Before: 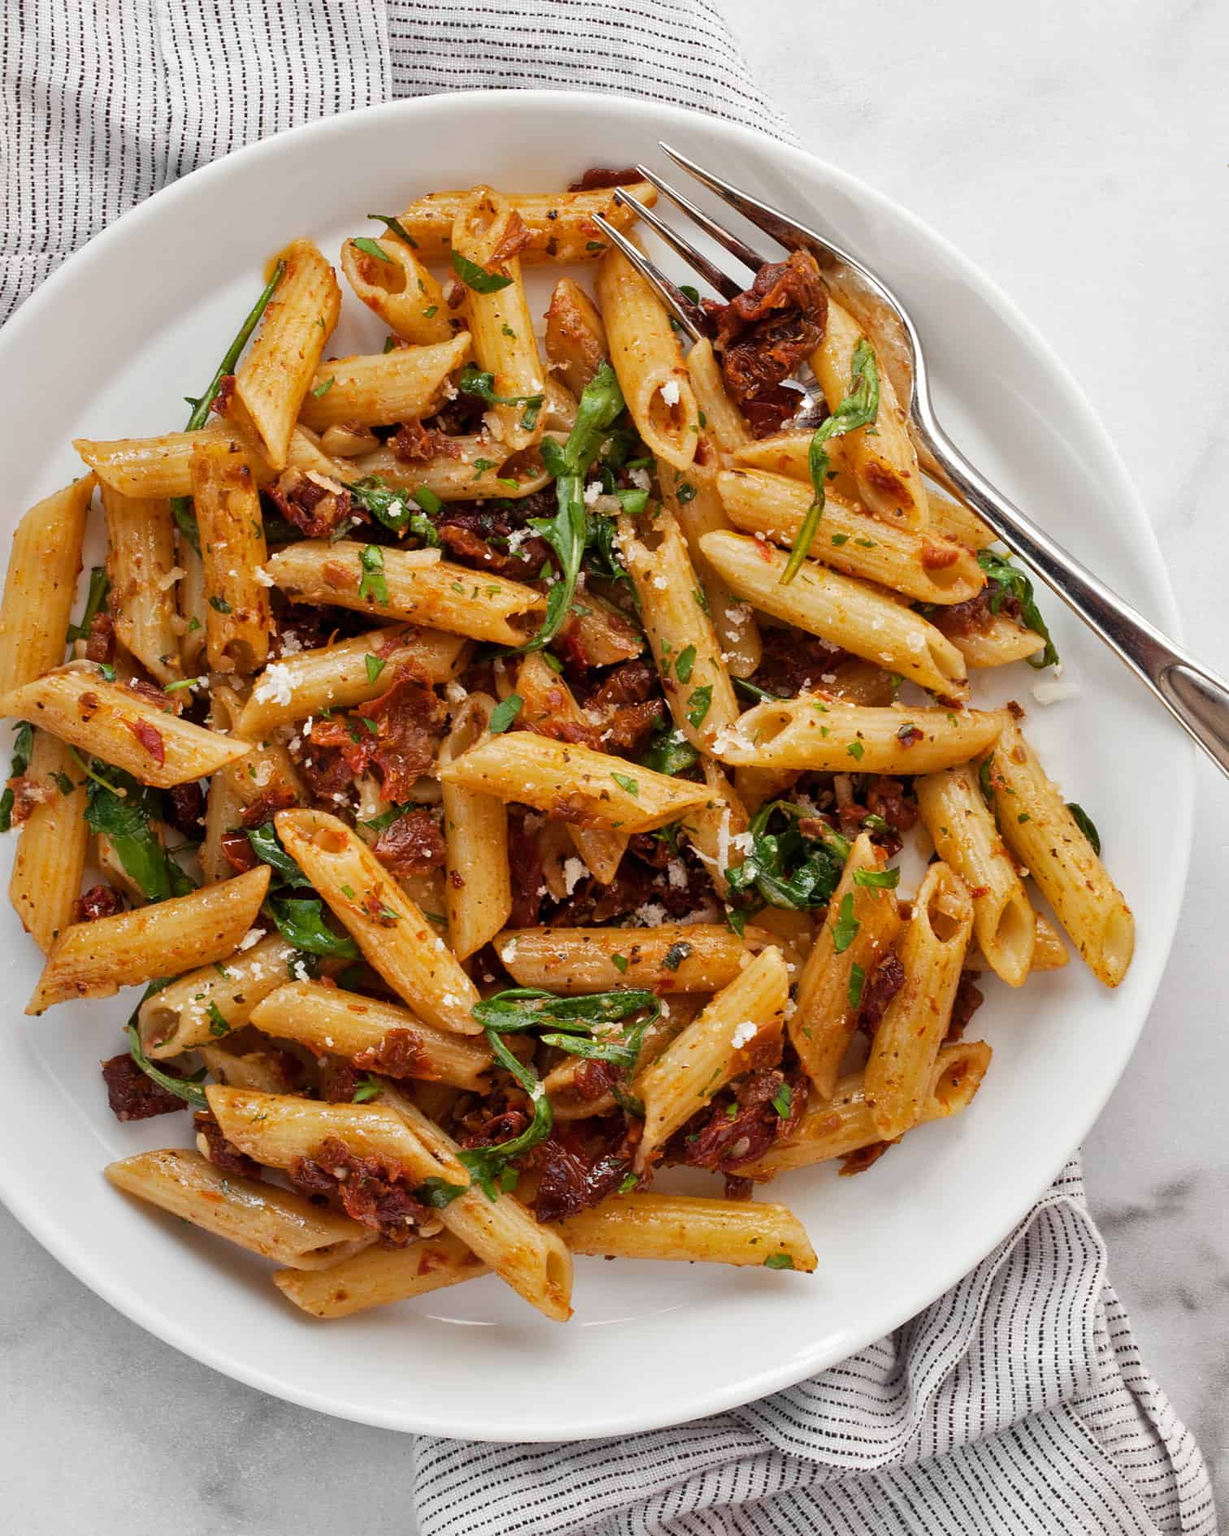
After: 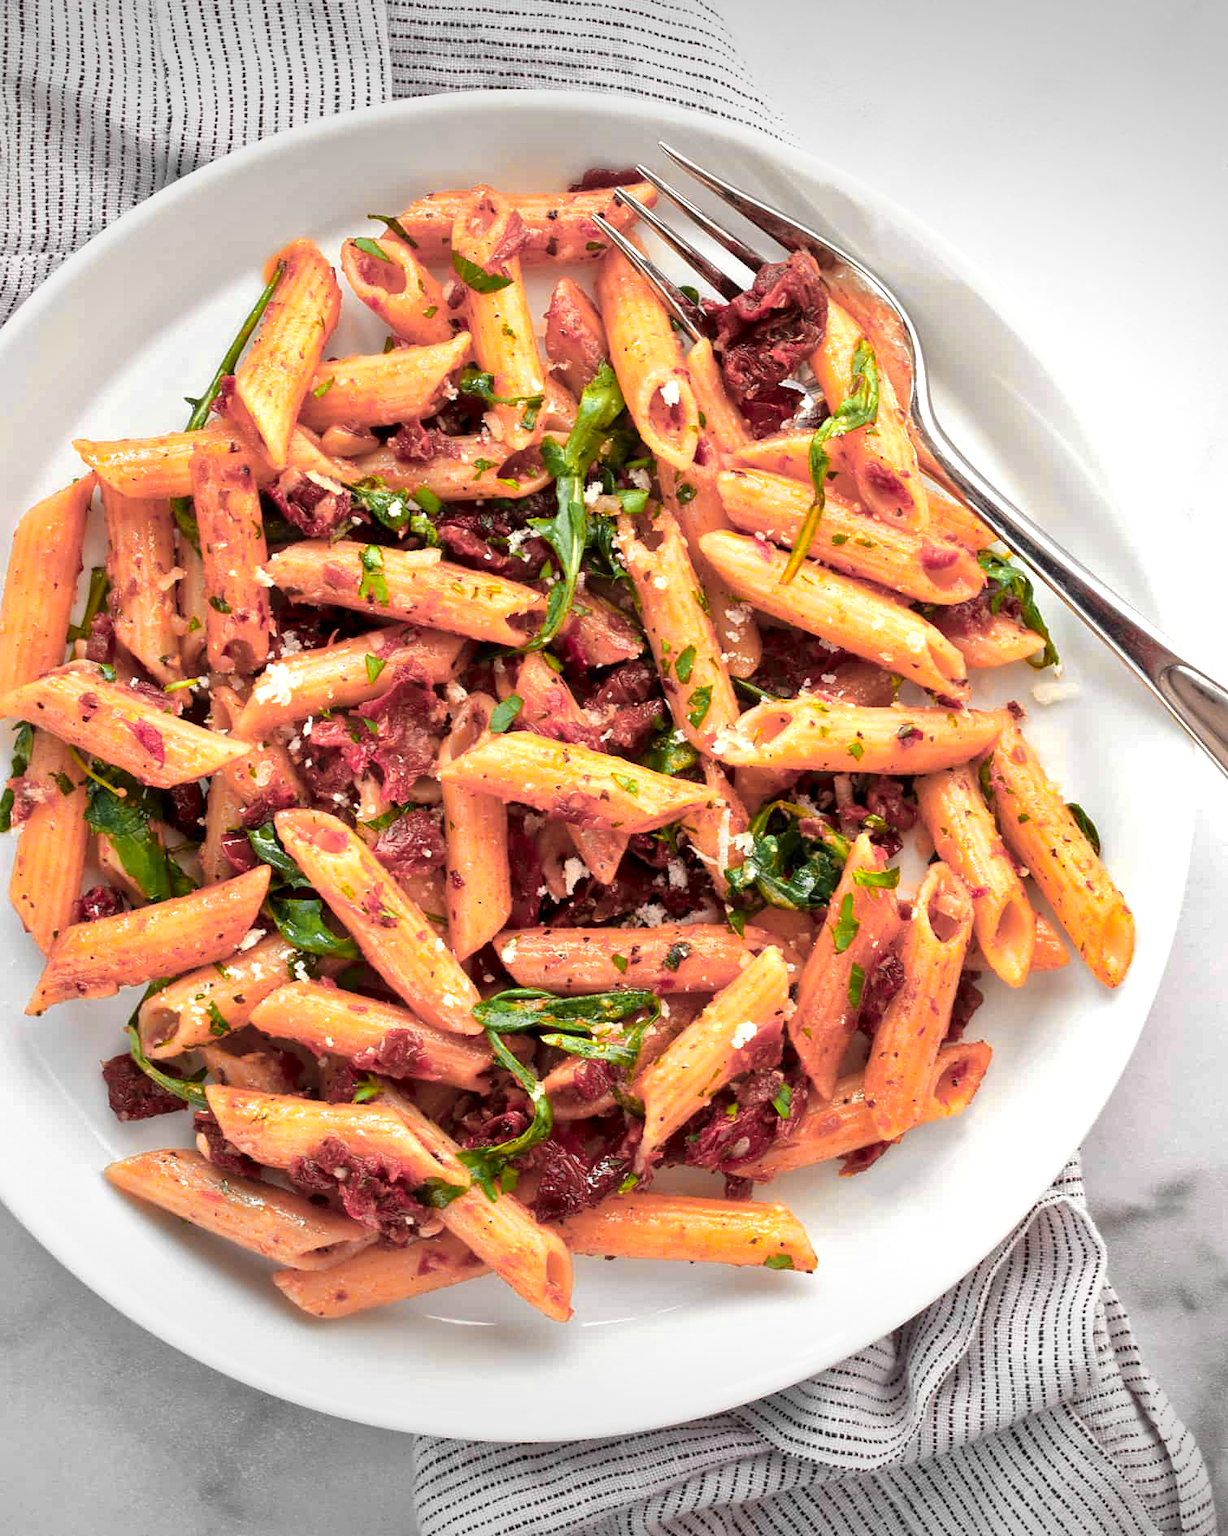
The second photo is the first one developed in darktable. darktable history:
exposure: black level correction 0.001, exposure 0.499 EV, compensate highlight preservation false
color zones: curves: ch0 [(0.257, 0.558) (0.75, 0.565)]; ch1 [(0.004, 0.857) (0.14, 0.416) (0.257, 0.695) (0.442, 0.032) (0.736, 0.266) (0.891, 0.741)]; ch2 [(0, 0.623) (0.112, 0.436) (0.271, 0.474) (0.516, 0.64) (0.743, 0.286)]
vignetting: fall-off radius 101.02%, width/height ratio 1.341, dithering 8-bit output, unbound false
shadows and highlights: shadows 8.89, white point adjustment 1.05, highlights -39.32
